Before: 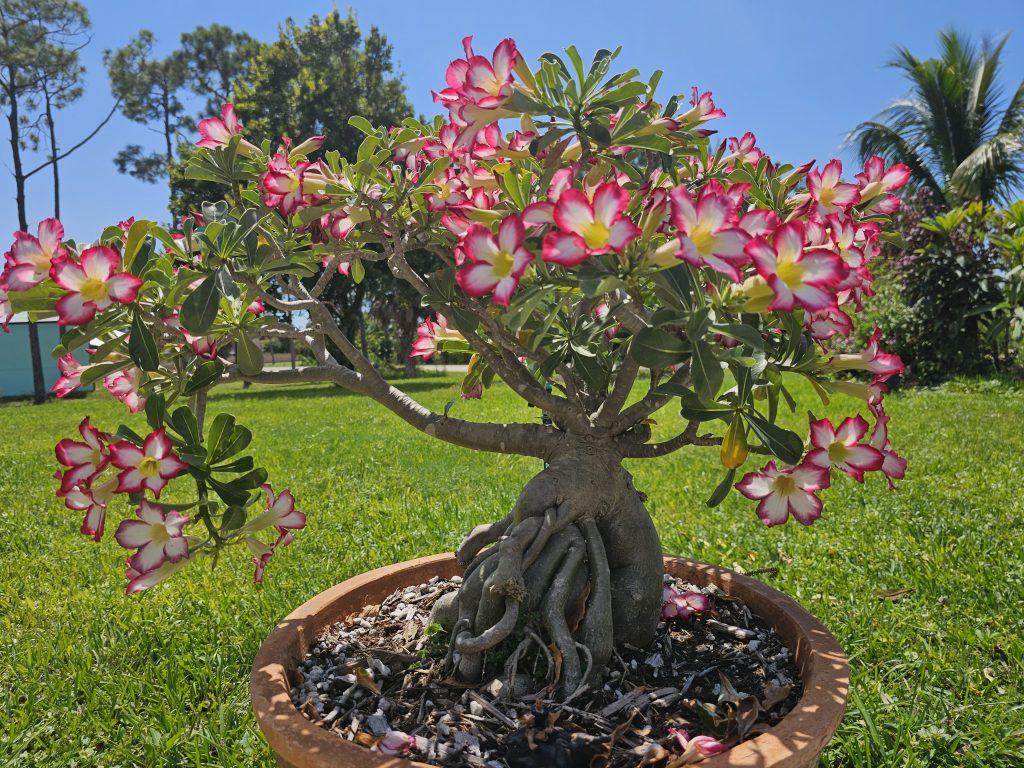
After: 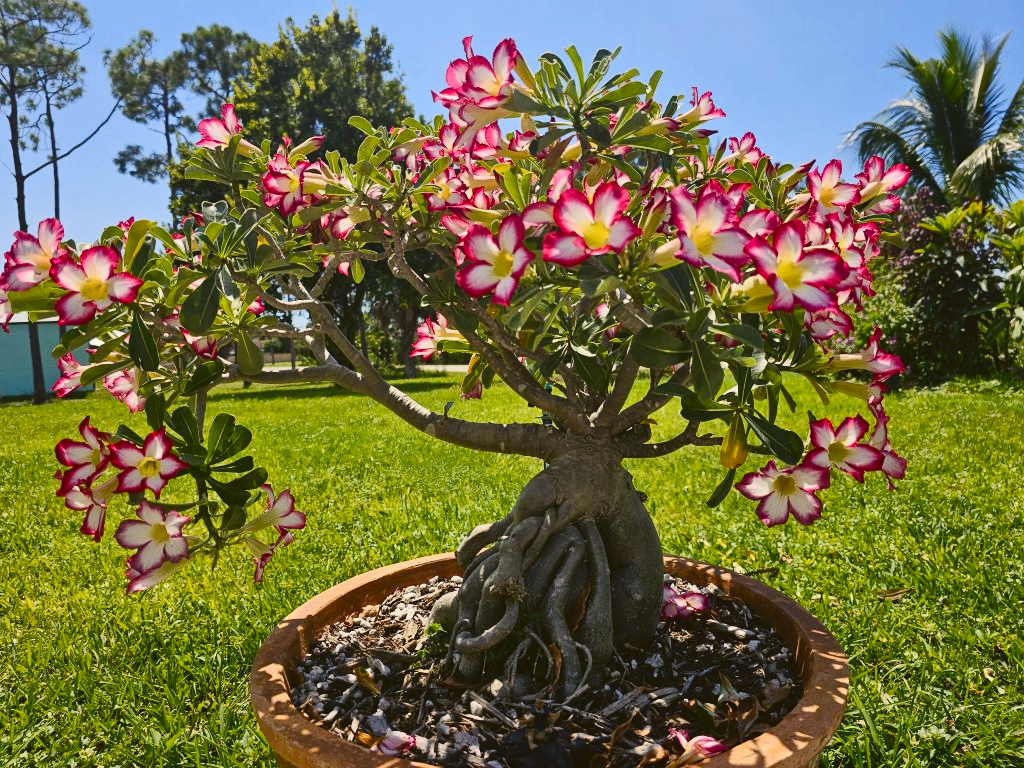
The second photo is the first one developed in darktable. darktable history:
exposure: compensate highlight preservation false
contrast brightness saturation: contrast 0.28
color balance rgb: shadows lift › chroma 2%, shadows lift › hue 247.2°, power › chroma 0.3%, power › hue 25.2°, highlights gain › chroma 3%, highlights gain › hue 60°, global offset › luminance 0.75%, perceptual saturation grading › global saturation 20%, perceptual saturation grading › highlights -20%, perceptual saturation grading › shadows 30%, global vibrance 20%
color balance: lift [1.004, 1.002, 1.002, 0.998], gamma [1, 1.007, 1.002, 0.993], gain [1, 0.977, 1.013, 1.023], contrast -3.64%
